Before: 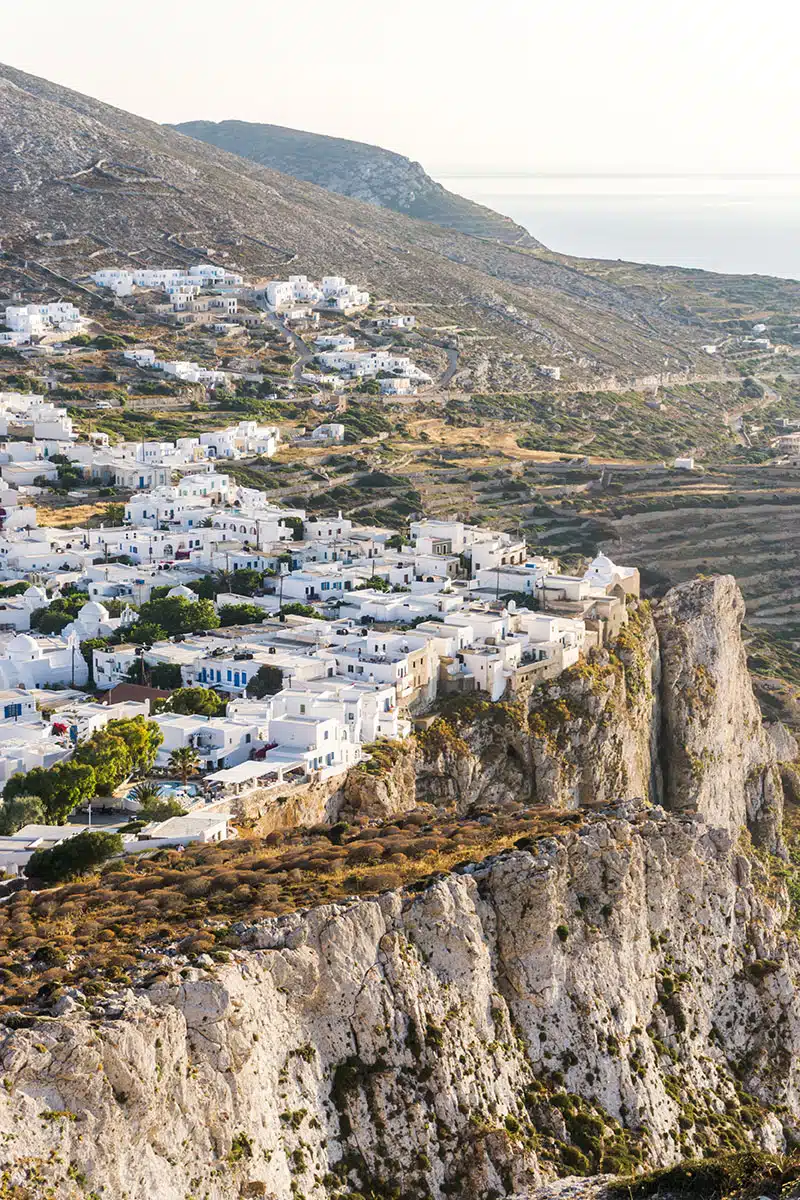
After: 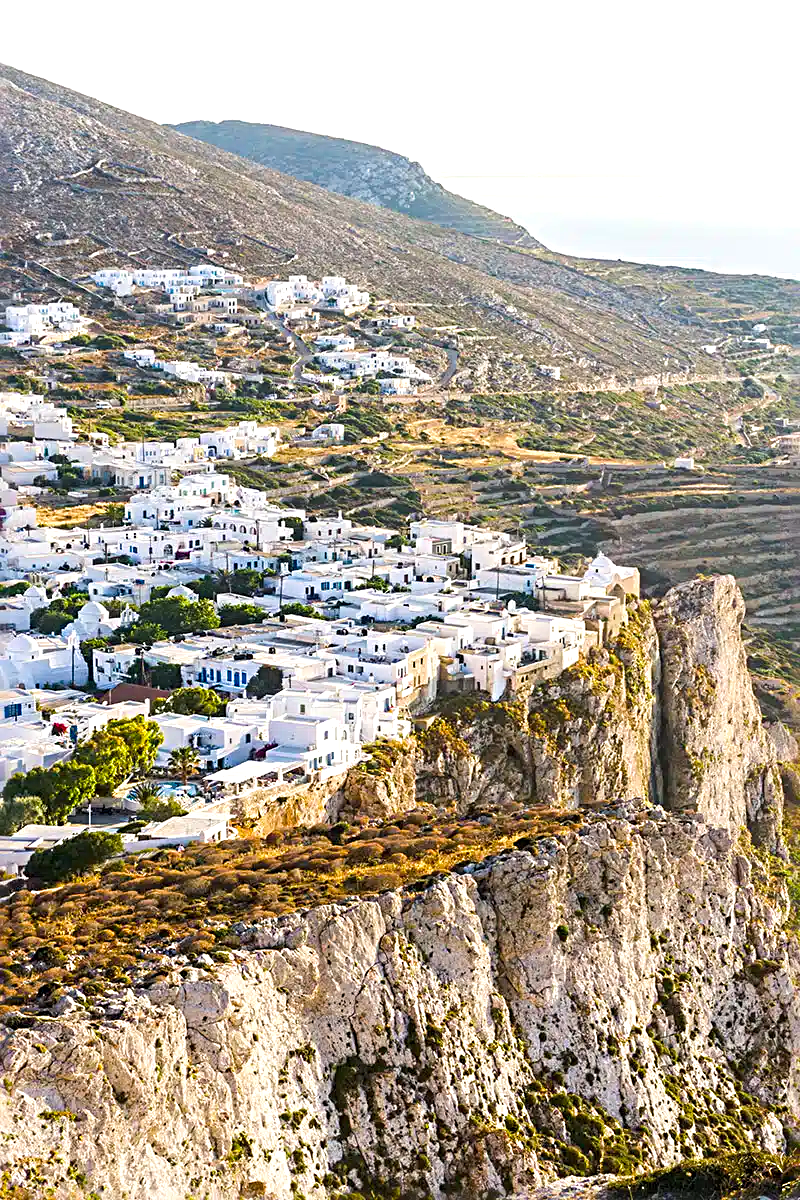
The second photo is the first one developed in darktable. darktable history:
sharpen: radius 4
velvia: strength 32%, mid-tones bias 0.2
exposure: exposure 0.29 EV, compensate highlight preservation false
